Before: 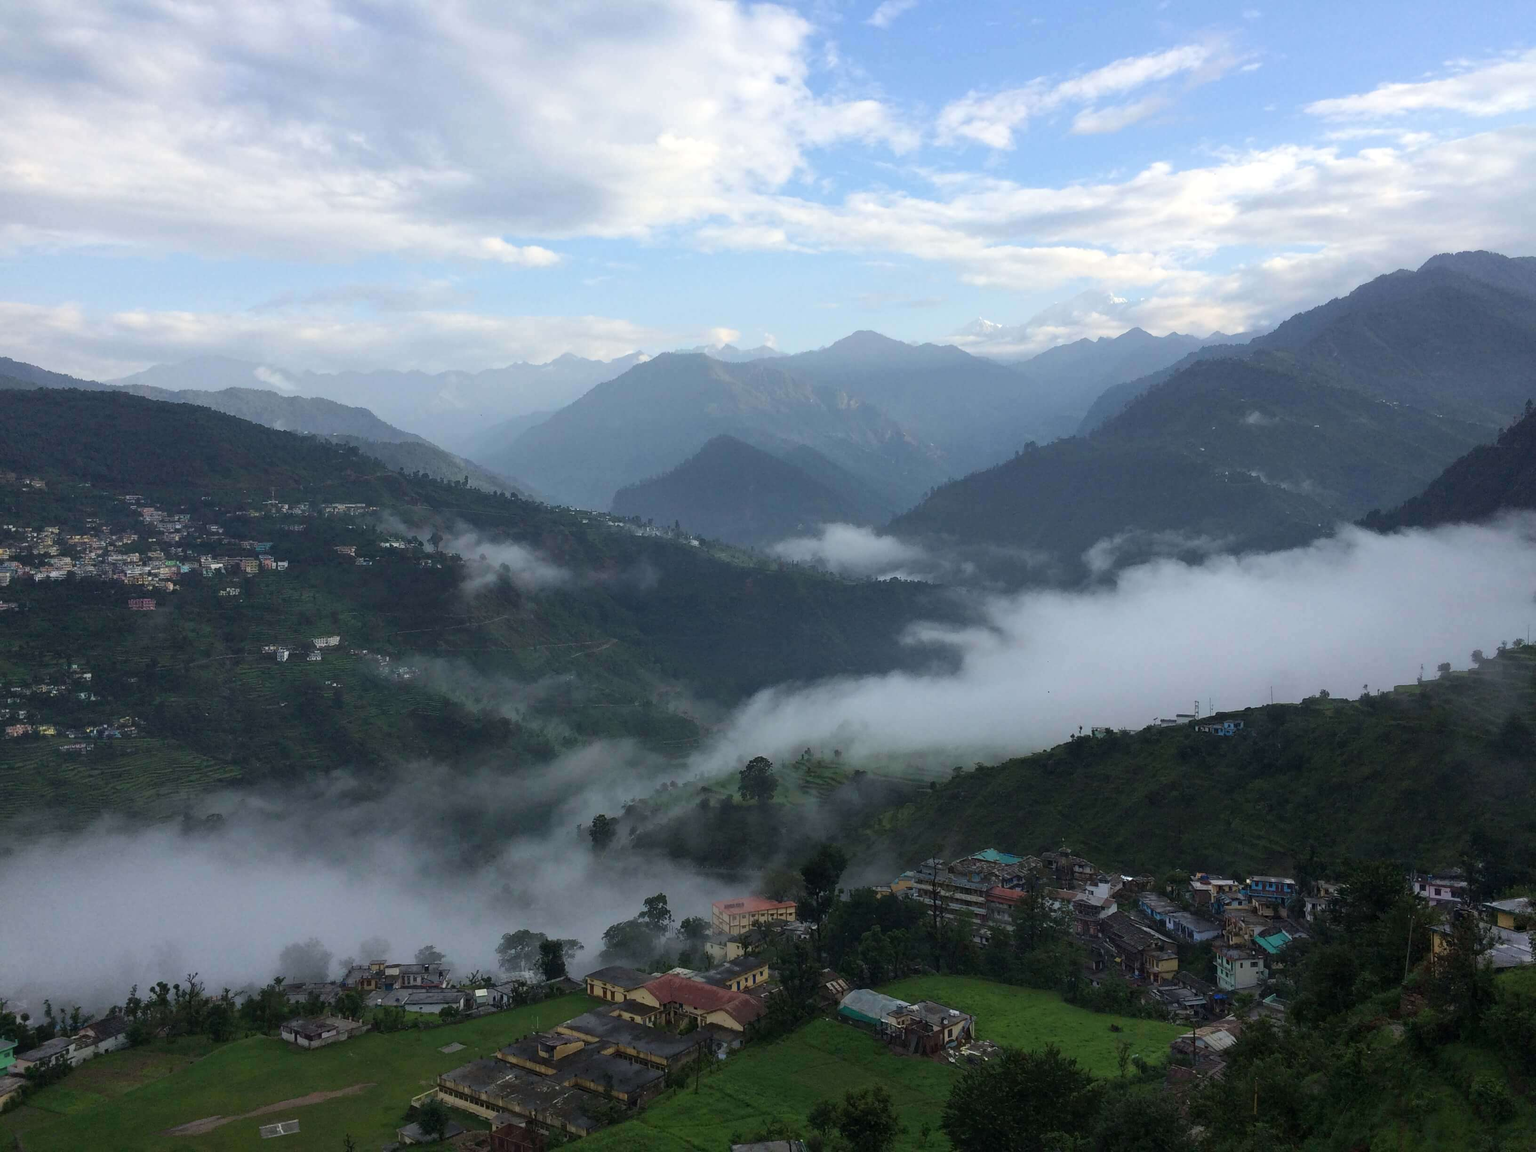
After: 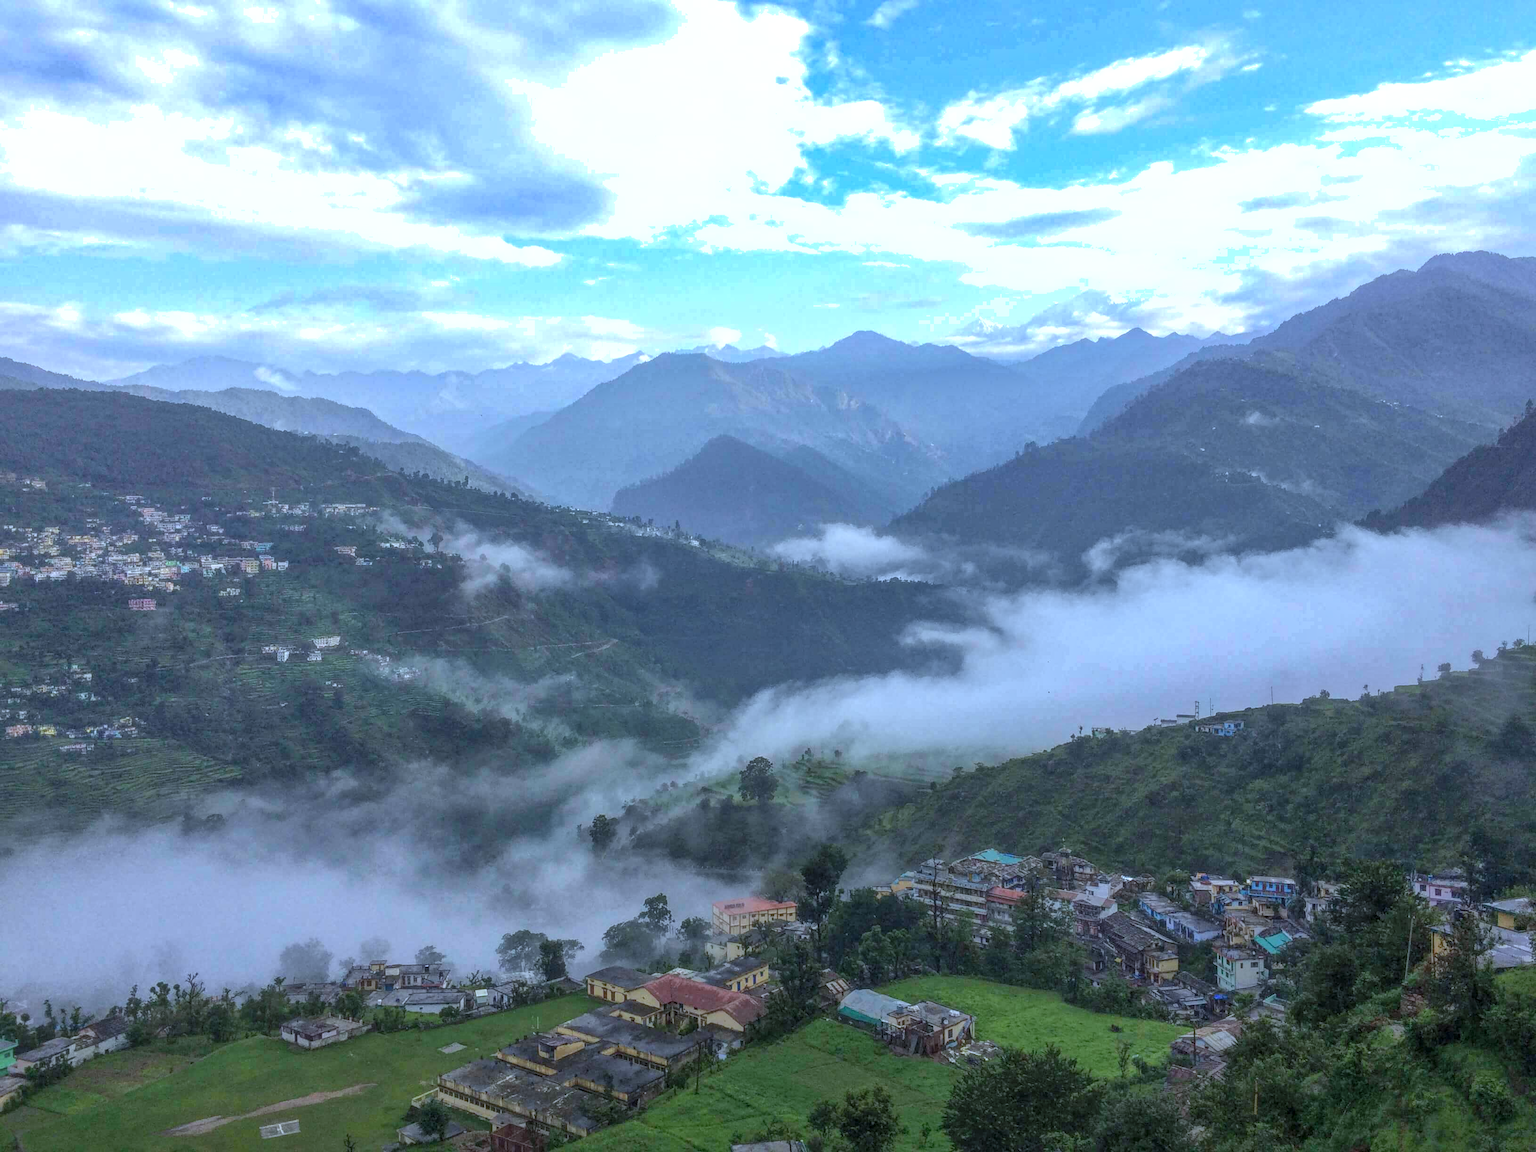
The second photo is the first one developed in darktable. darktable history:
contrast brightness saturation: contrast 0.04, saturation 0.07
shadows and highlights: on, module defaults
exposure: black level correction 0, exposure 0.5 EV, compensate exposure bias true, compensate highlight preservation false
local contrast: highlights 66%, shadows 33%, detail 166%, midtone range 0.2
white balance: red 0.926, green 1.003, blue 1.133
